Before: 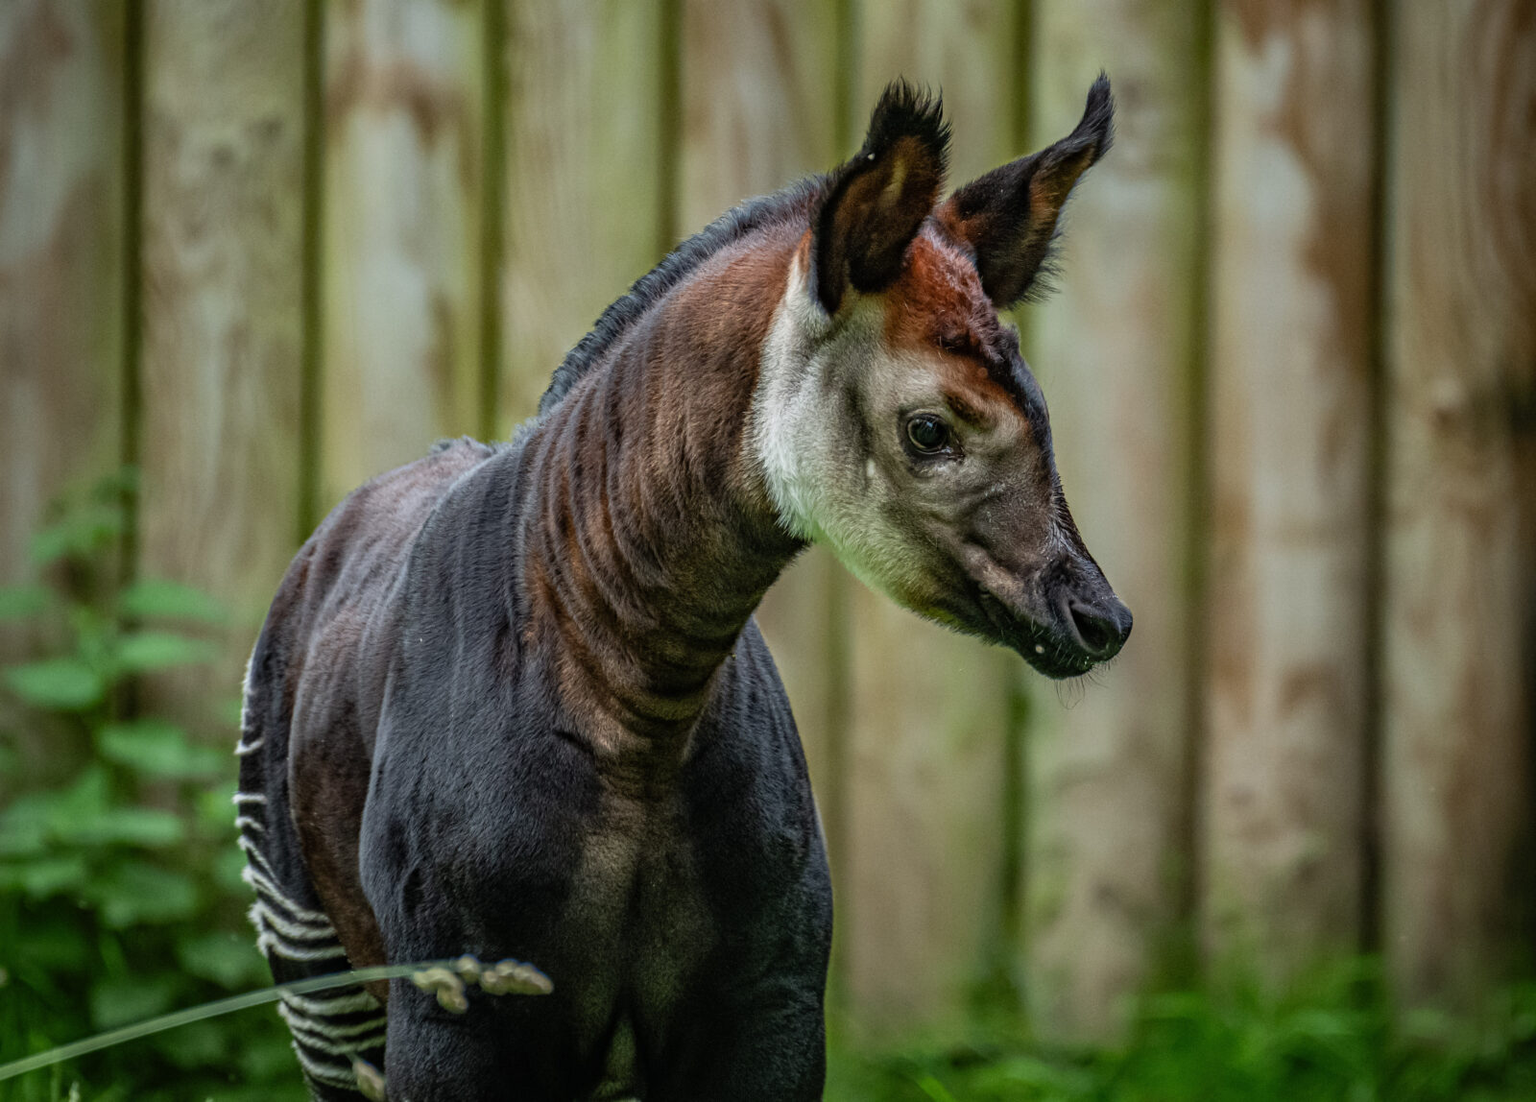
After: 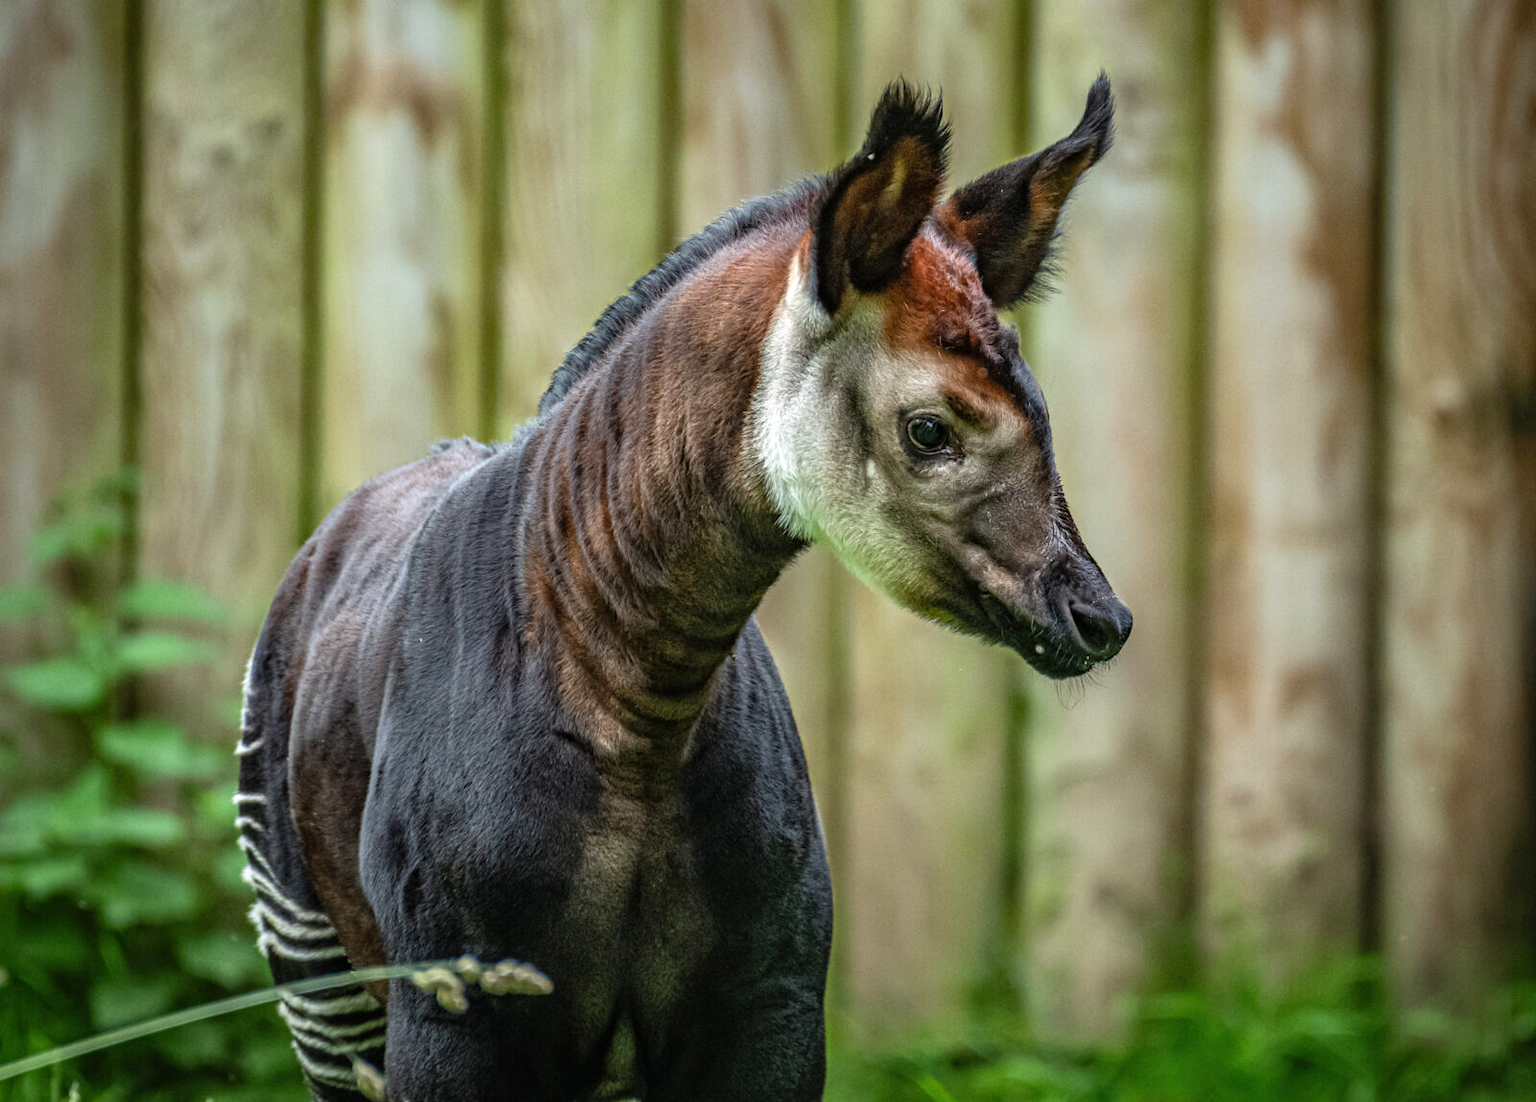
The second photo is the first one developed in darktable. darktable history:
exposure: exposure 0.563 EV, compensate exposure bias true, compensate highlight preservation false
